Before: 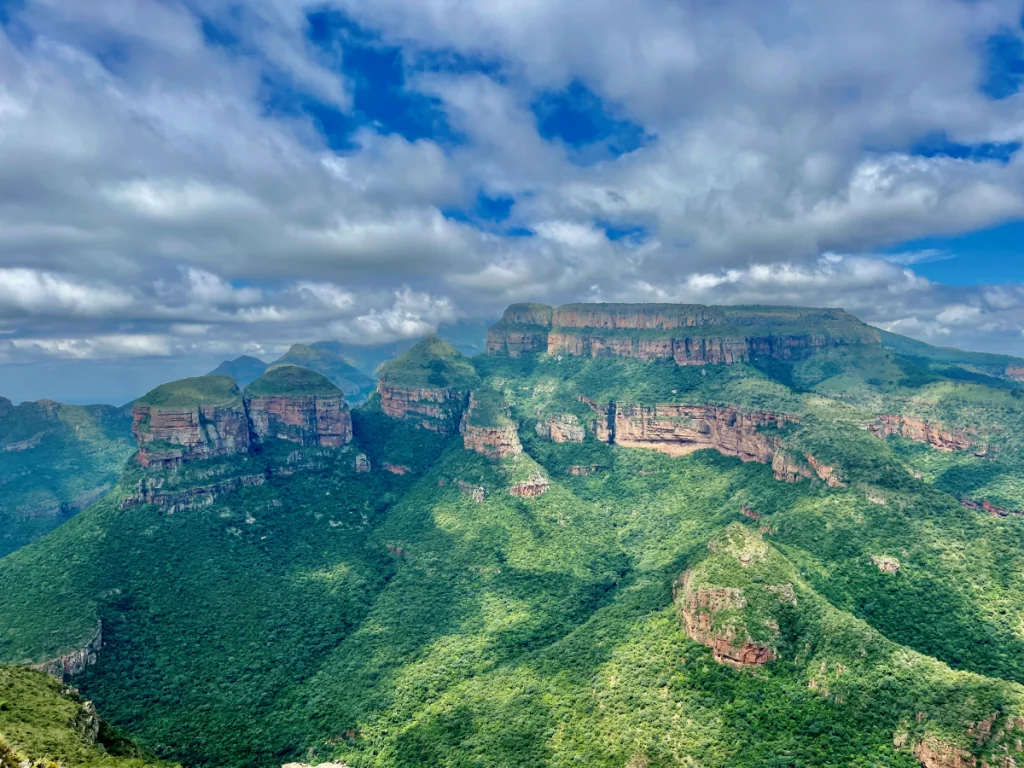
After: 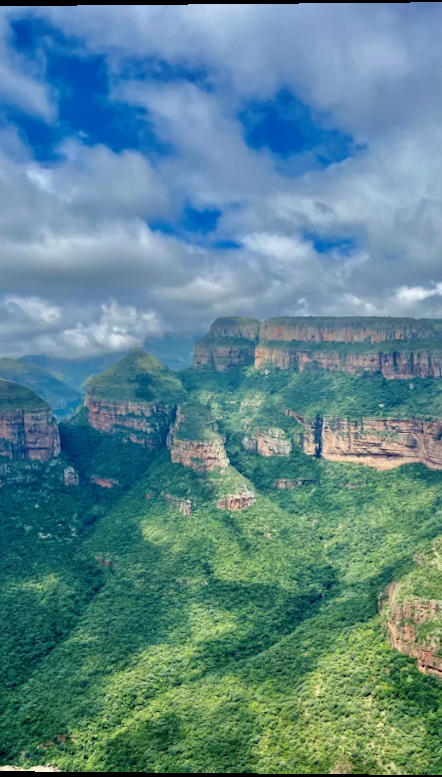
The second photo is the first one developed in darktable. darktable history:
rotate and perspective: lens shift (vertical) 0.048, lens shift (horizontal) -0.024, automatic cropping off
crop: left 28.583%, right 29.231%
